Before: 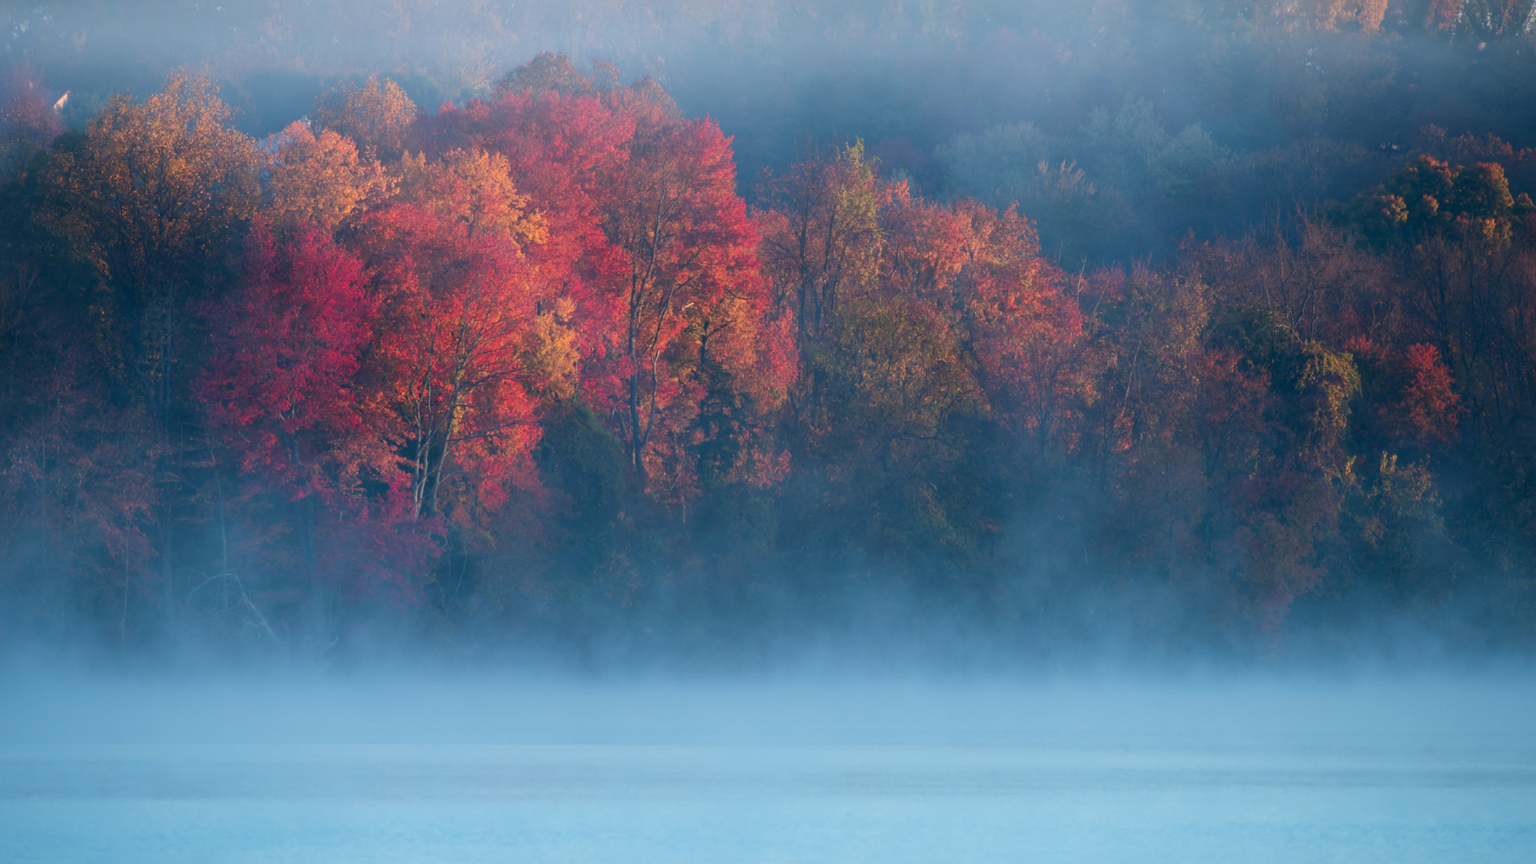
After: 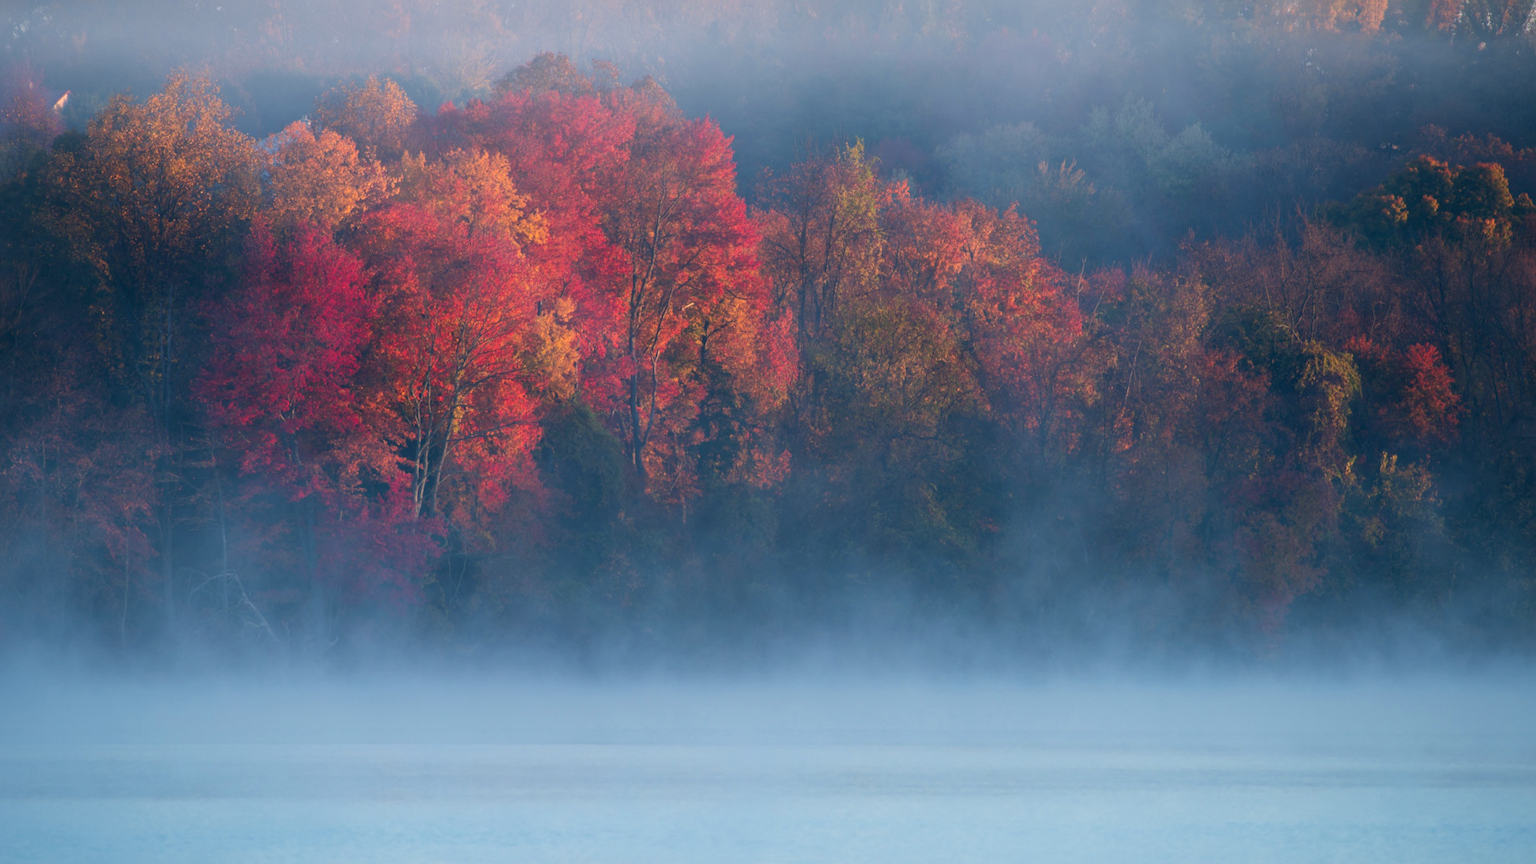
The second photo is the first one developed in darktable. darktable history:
color correction: highlights a* 5.88, highlights b* 4.78
